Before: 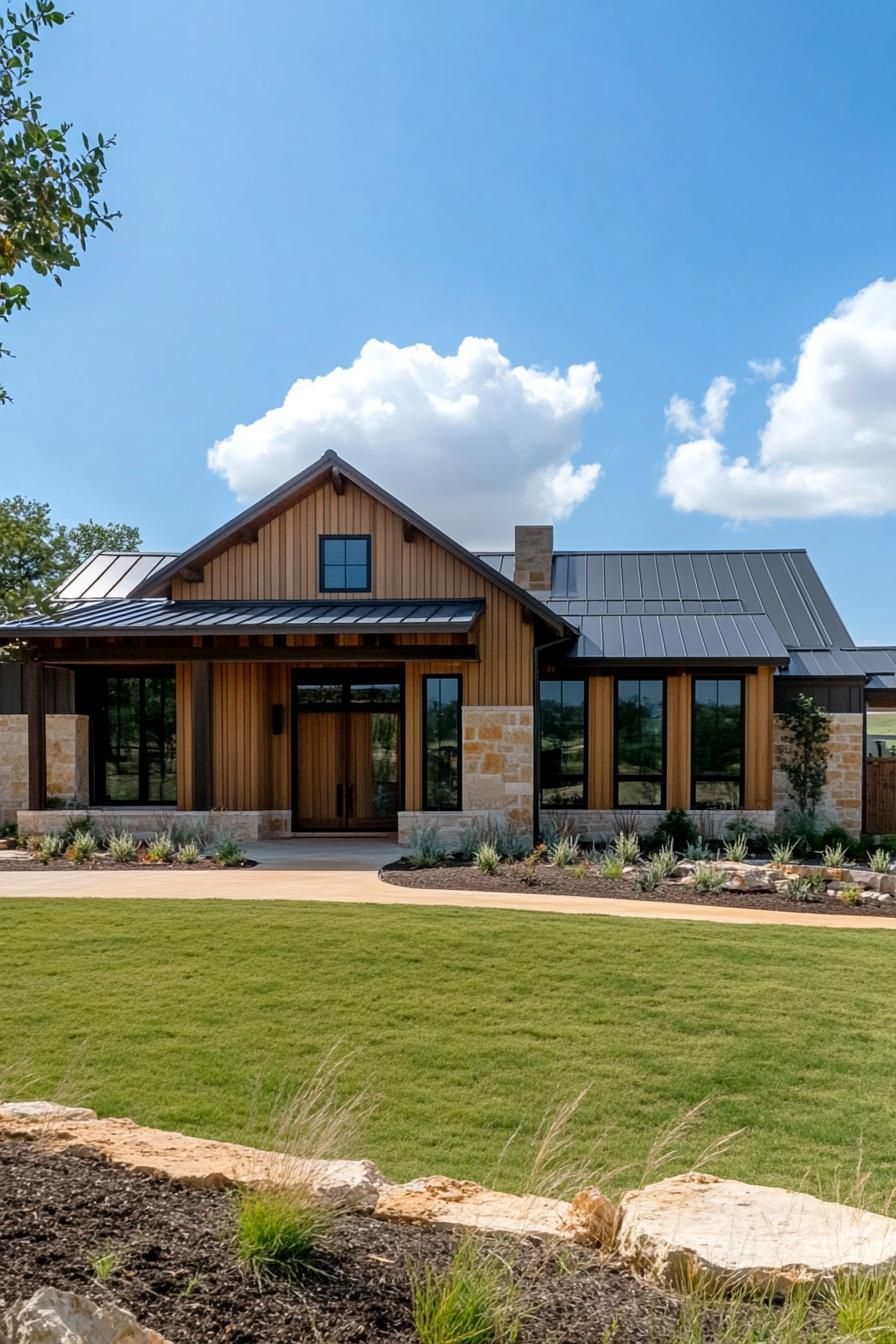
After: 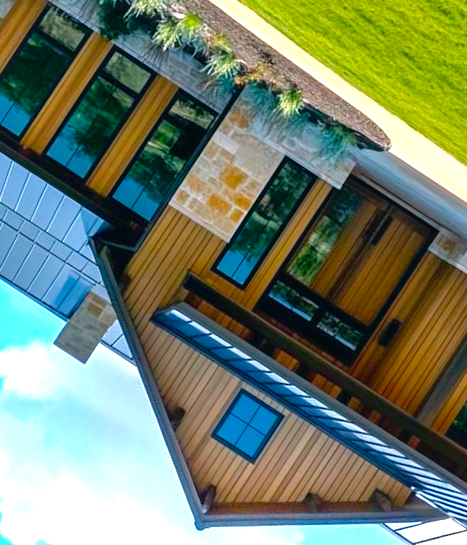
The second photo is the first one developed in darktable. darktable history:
exposure: exposure 1 EV, compensate exposure bias true, compensate highlight preservation false
tone equalizer: -8 EV 0.267 EV, -7 EV 0.388 EV, -6 EV 0.444 EV, -5 EV 0.276 EV, -3 EV -0.285 EV, -2 EV -0.389 EV, -1 EV -0.421 EV, +0 EV -0.263 EV, edges refinement/feathering 500, mask exposure compensation -1.57 EV, preserve details no
shadows and highlights: shadows 62.4, white point adjustment 0.447, highlights -33.65, compress 83.73%
color balance rgb: power › luminance -7.619%, power › chroma 2.29%, power › hue 221.42°, global offset › luminance 0.226%, linear chroma grading › global chroma 15.658%, perceptual saturation grading › global saturation 29.943%, perceptual brilliance grading › global brilliance 12.603%, global vibrance 20%
crop and rotate: angle 146.74°, left 9.171%, top 15.673%, right 4.358%, bottom 16.988%
